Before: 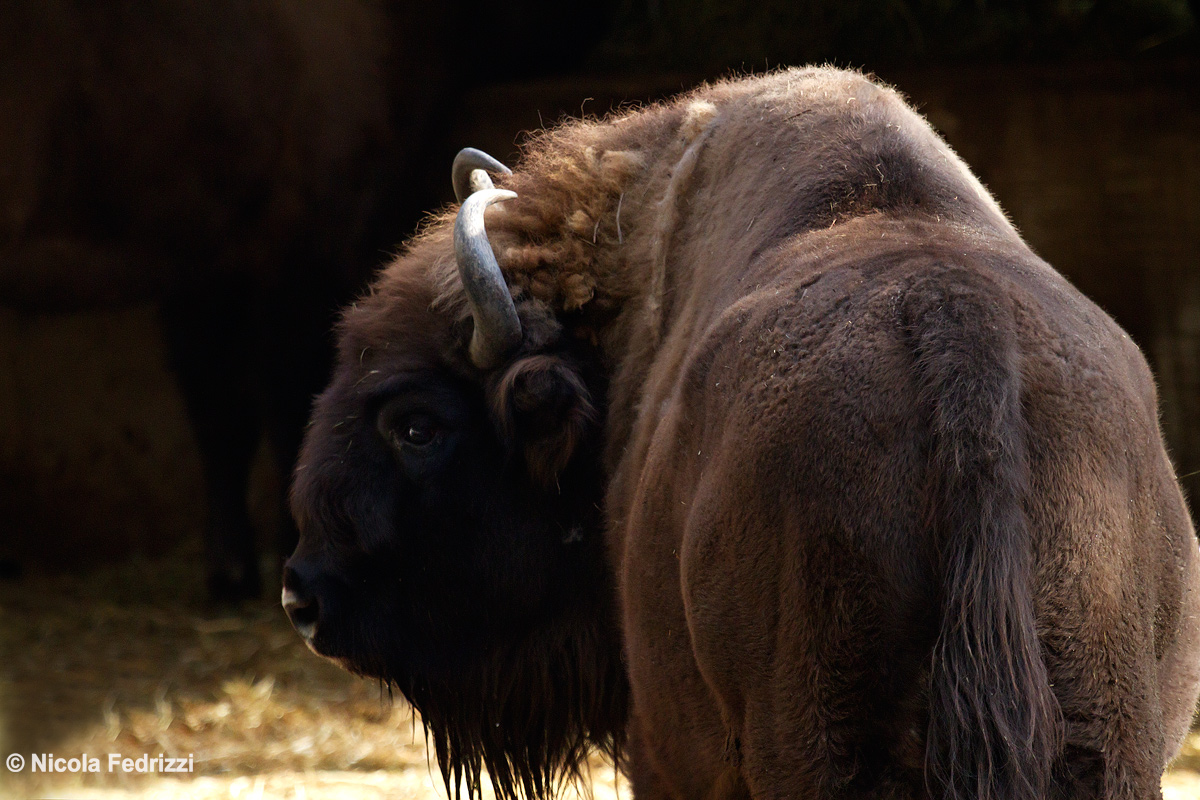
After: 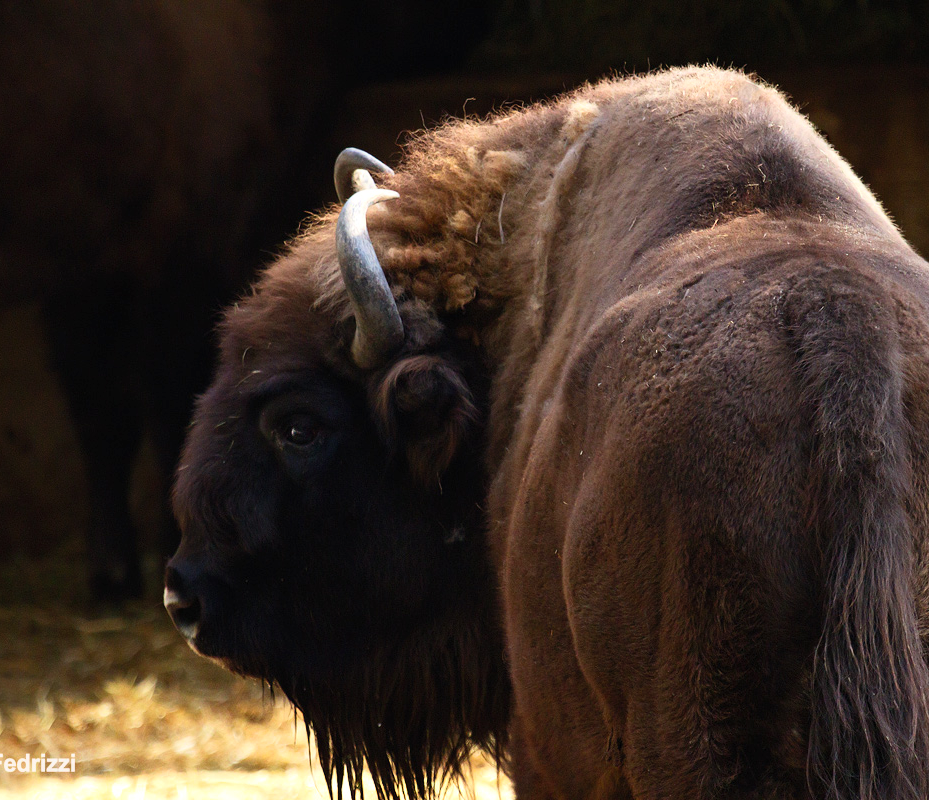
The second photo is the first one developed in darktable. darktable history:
contrast brightness saturation: contrast 0.202, brightness 0.165, saturation 0.224
crop: left 9.88%, right 12.686%
